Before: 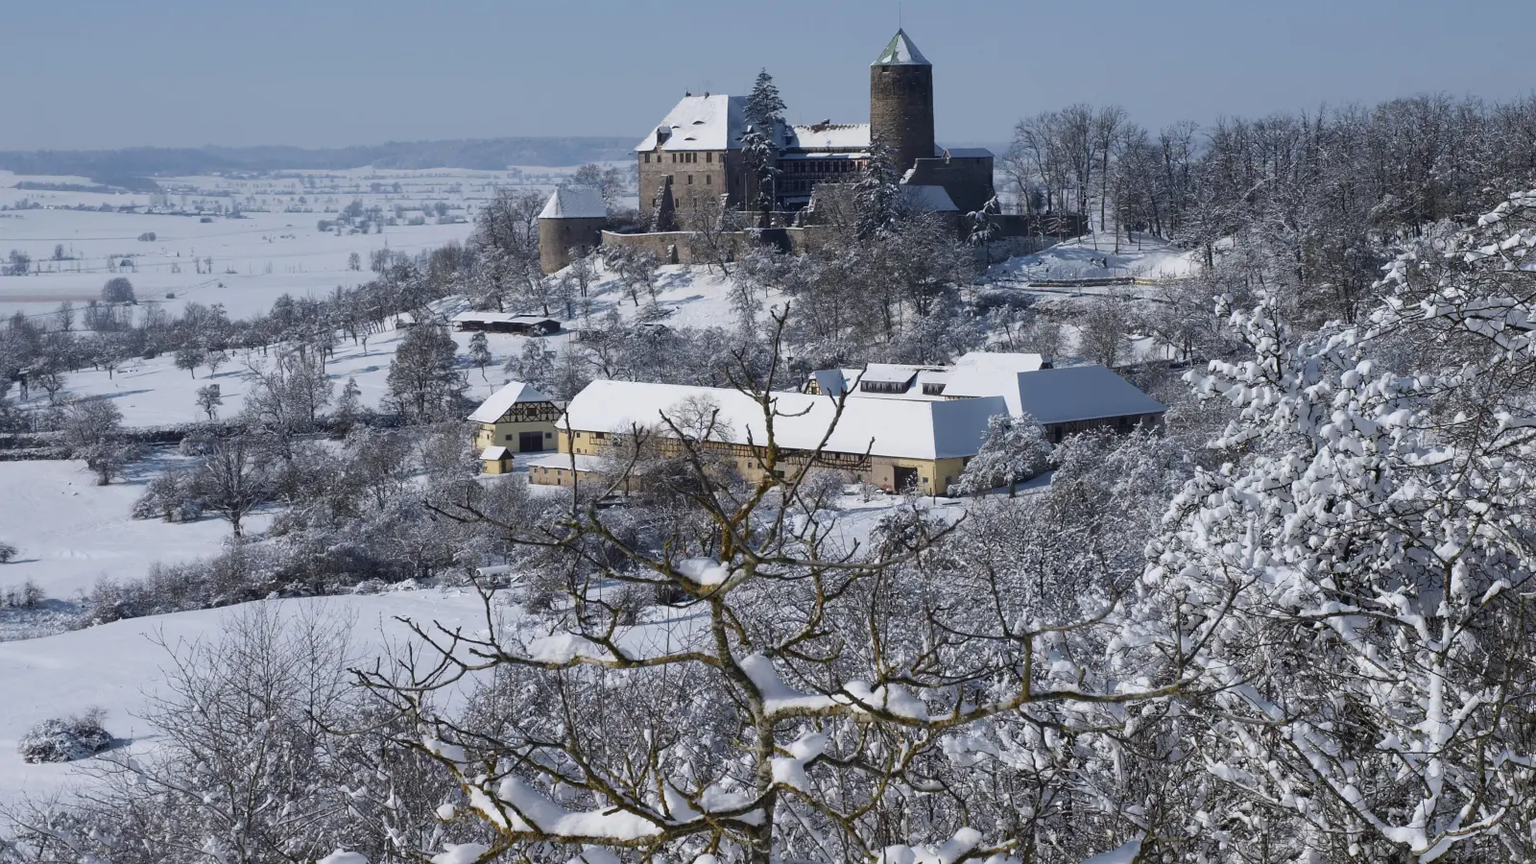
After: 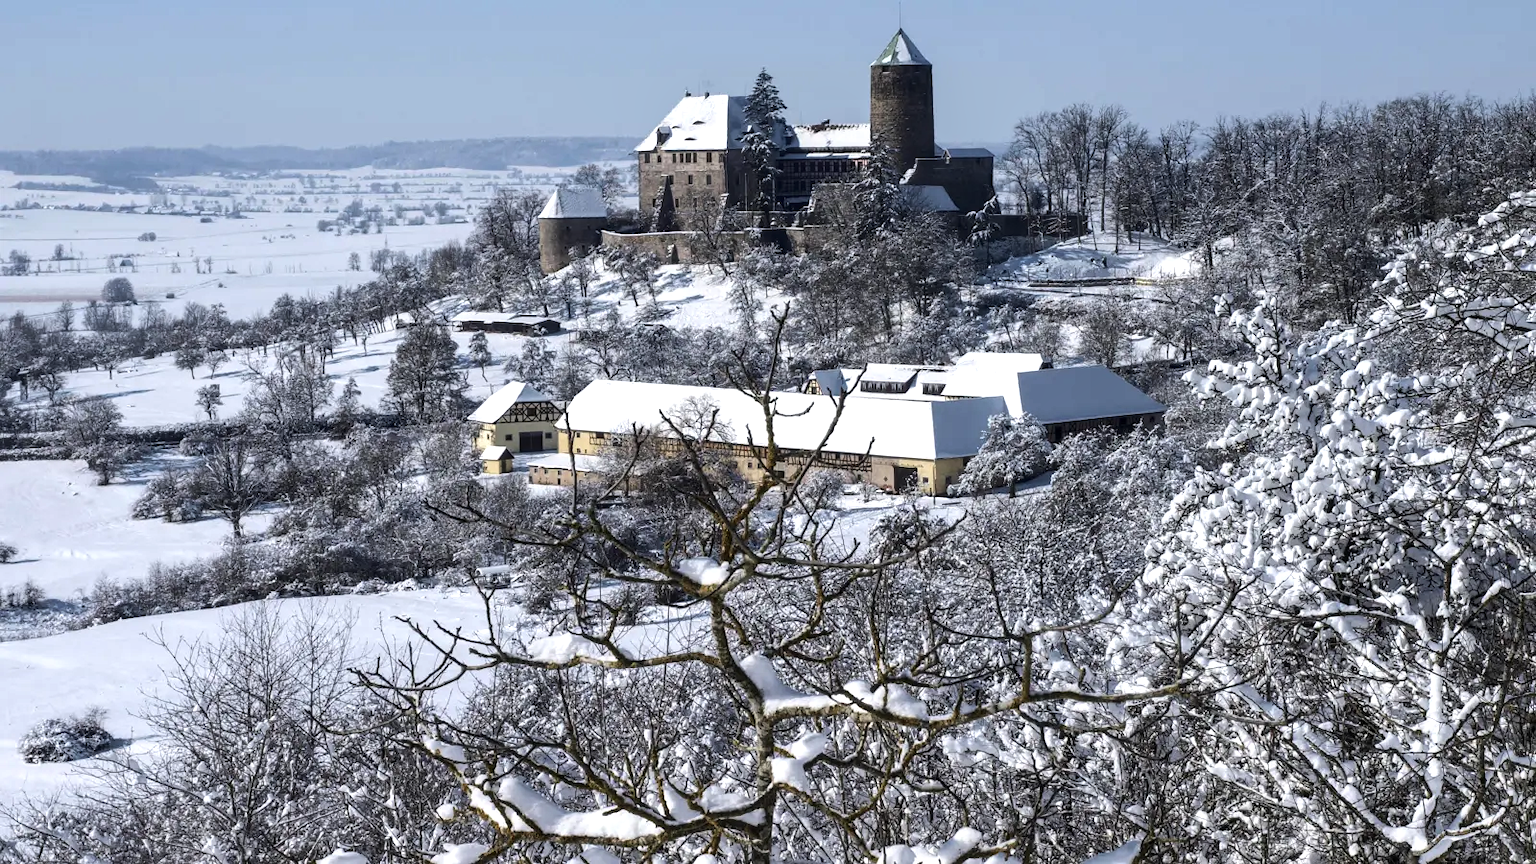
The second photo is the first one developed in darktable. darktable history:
tone equalizer: -8 EV -0.741 EV, -7 EV -0.709 EV, -6 EV -0.59 EV, -5 EV -0.41 EV, -3 EV 0.4 EV, -2 EV 0.6 EV, -1 EV 0.68 EV, +0 EV 0.78 EV, edges refinement/feathering 500, mask exposure compensation -1.57 EV, preserve details no
local contrast: on, module defaults
